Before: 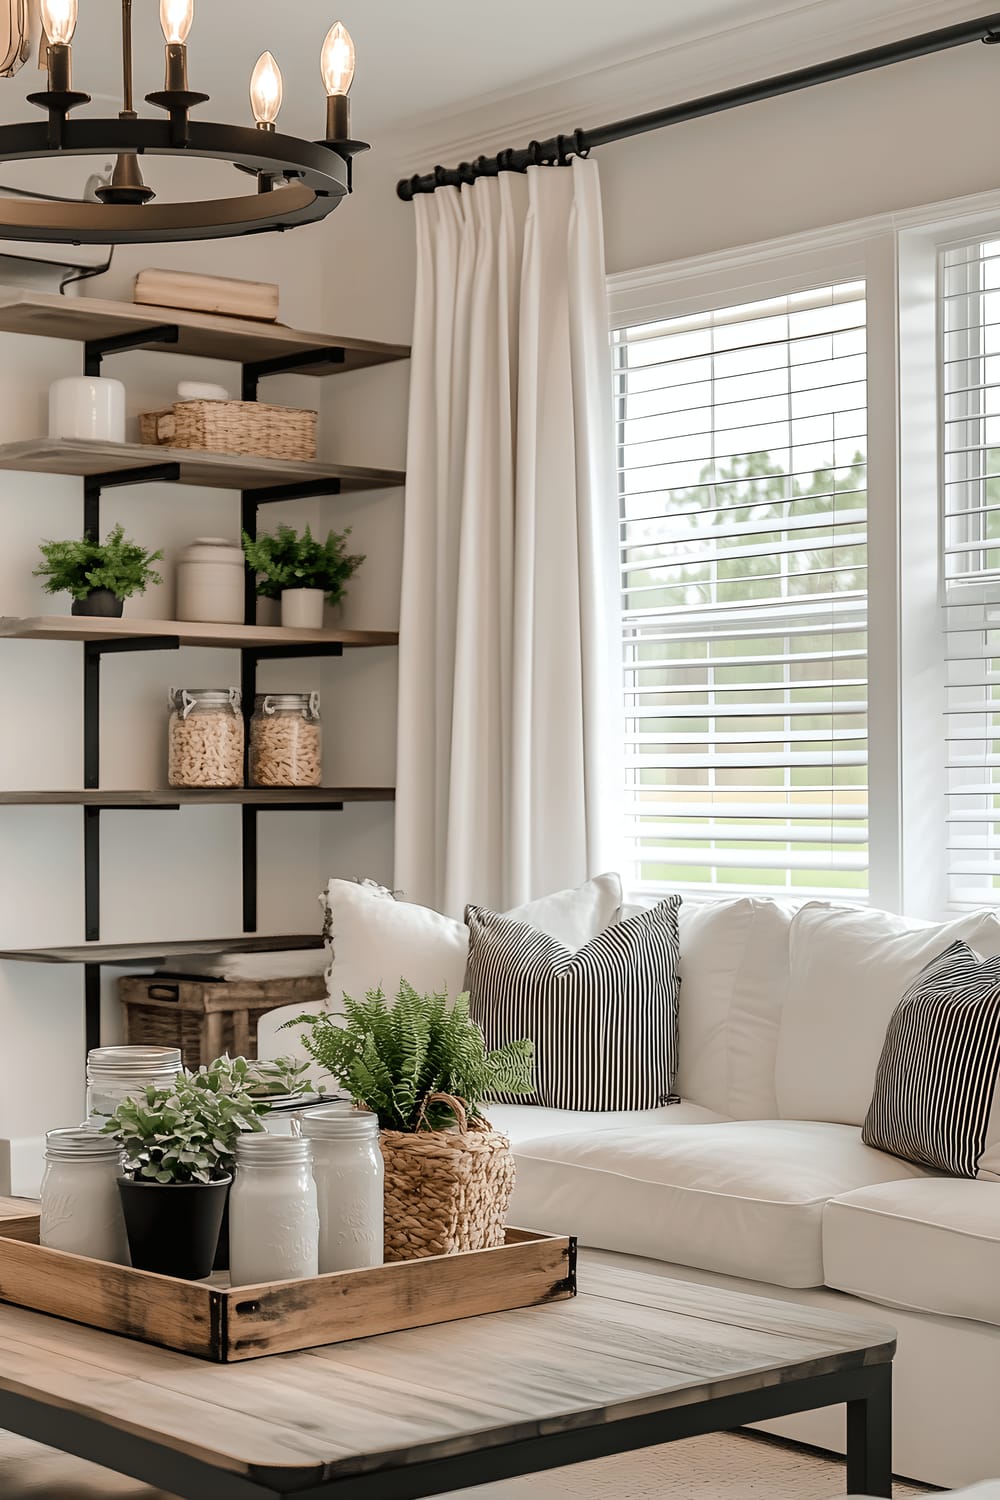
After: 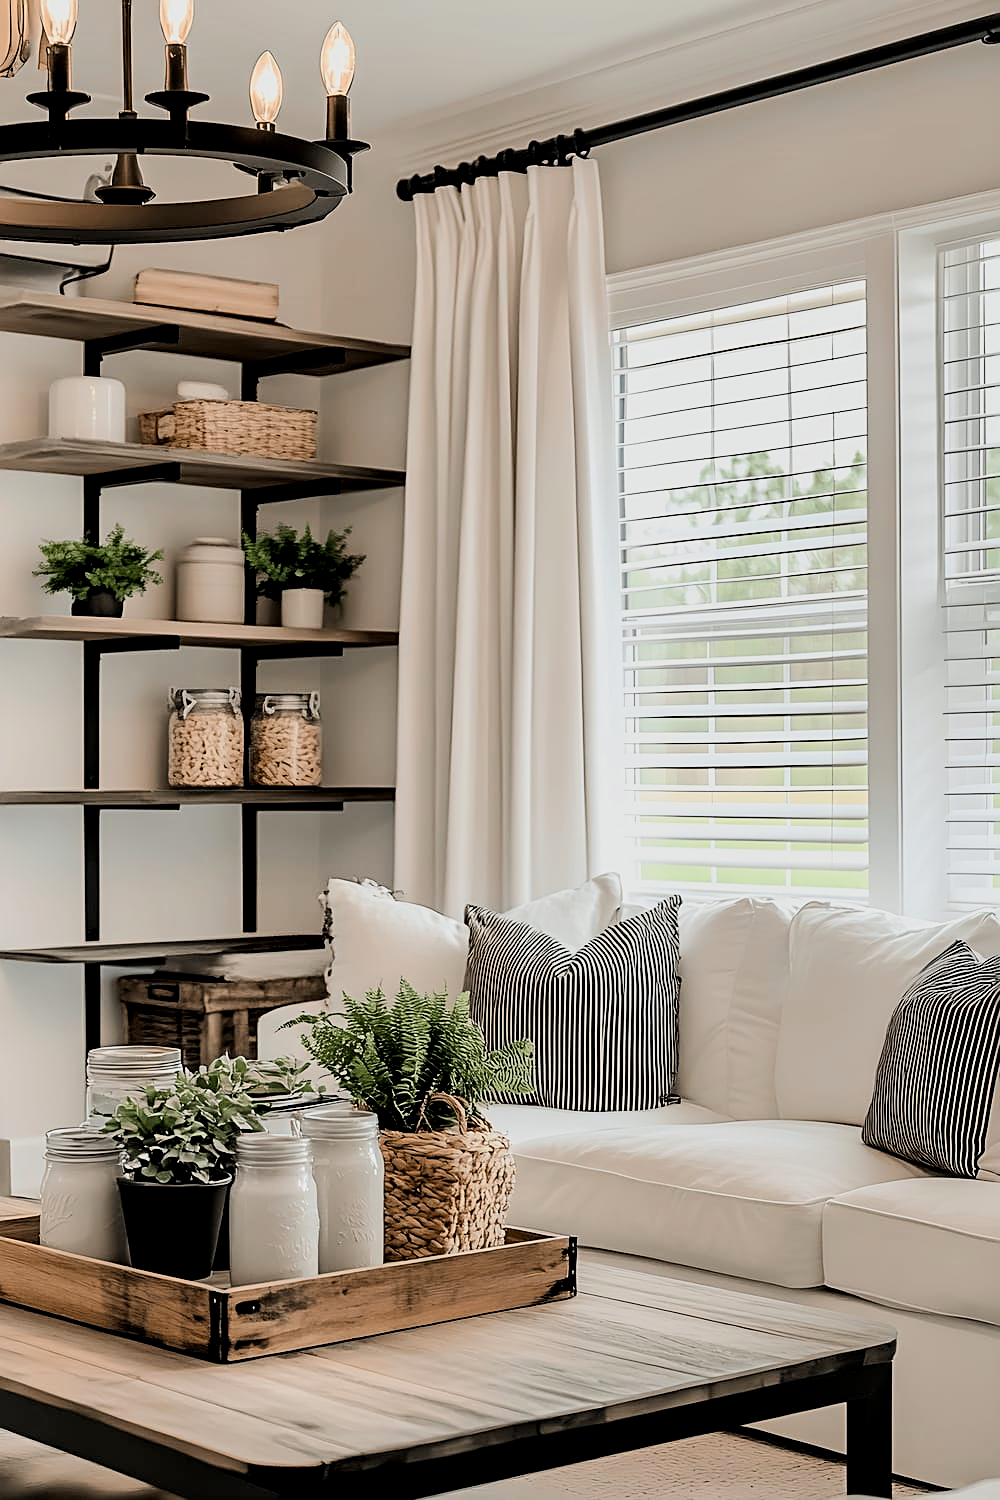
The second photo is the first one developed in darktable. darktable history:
color zones: curves: ch1 [(0, 0.525) (0.143, 0.556) (0.286, 0.52) (0.429, 0.5) (0.571, 0.5) (0.714, 0.5) (0.857, 0.503) (1, 0.525)]
filmic rgb: black relative exposure -7.5 EV, white relative exposure 4.99 EV, hardness 3.34, contrast 1.298, color science v6 (2022)
sharpen: amount 0.494
local contrast: highlights 107%, shadows 103%, detail 119%, midtone range 0.2
